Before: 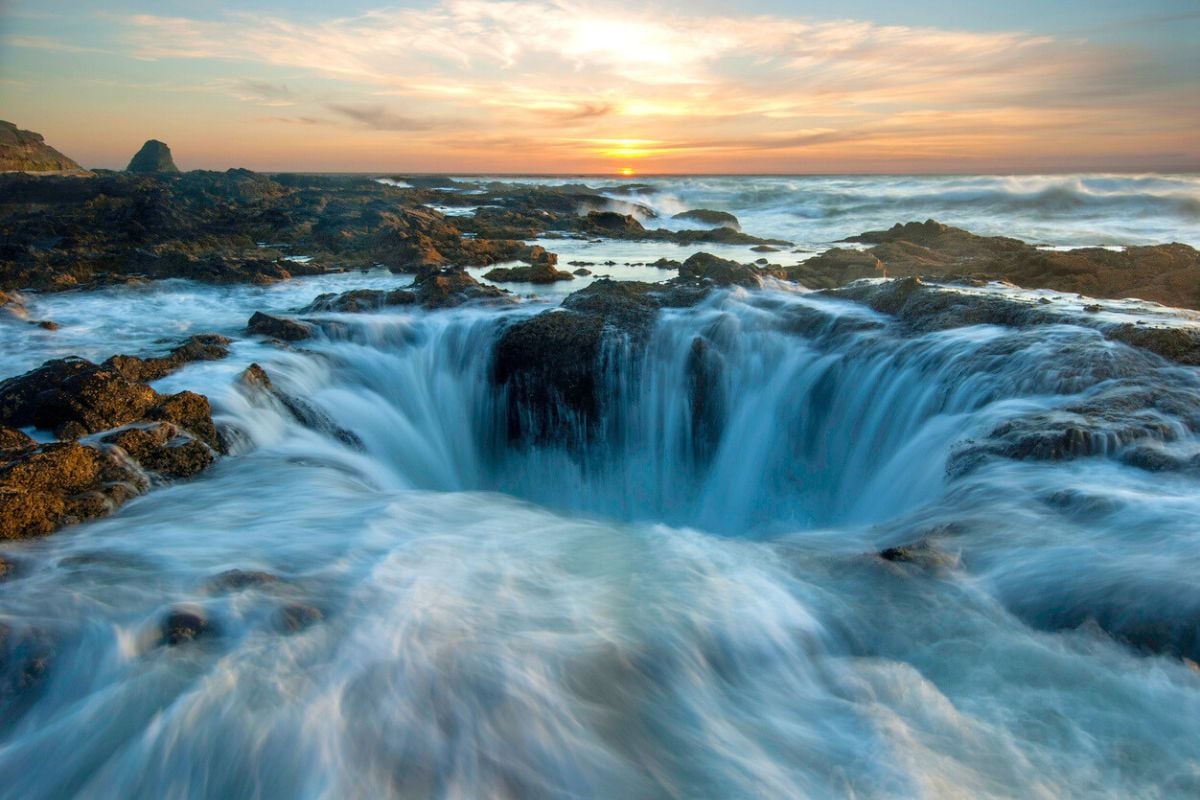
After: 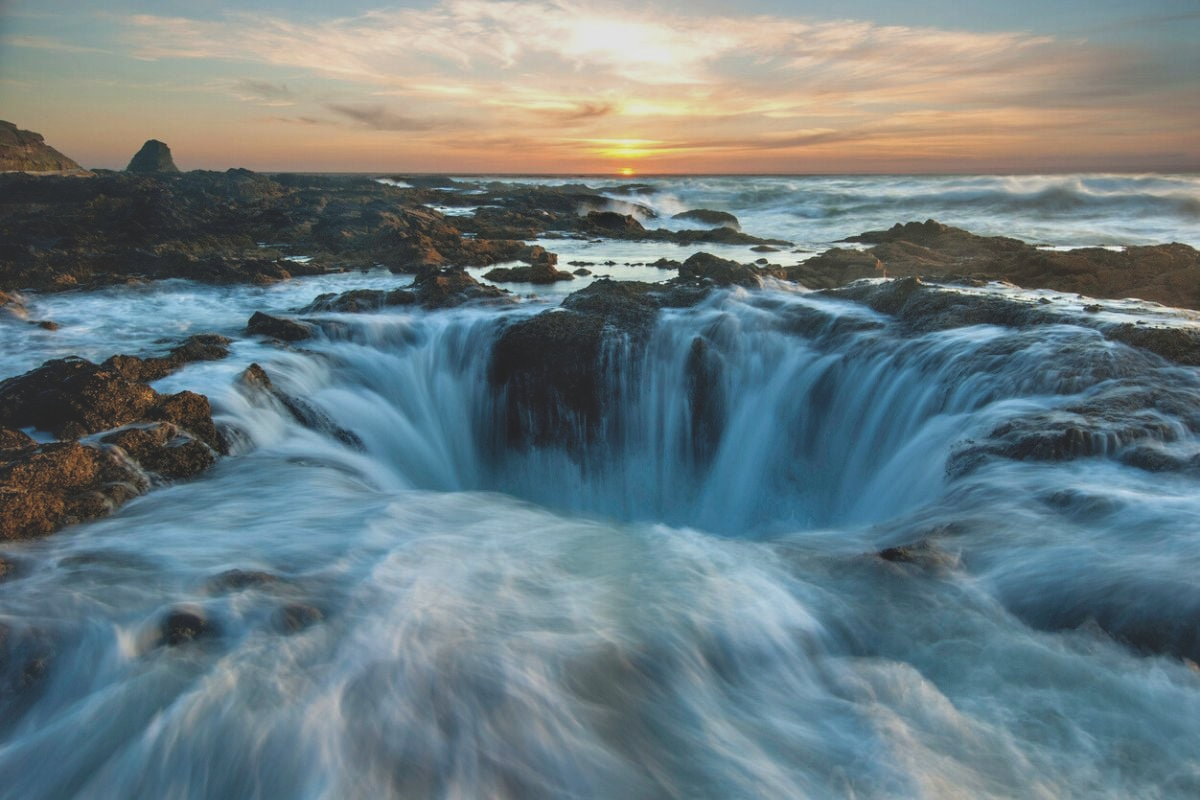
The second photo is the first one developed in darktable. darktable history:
contrast equalizer: y [[0.546, 0.552, 0.554, 0.554, 0.552, 0.546], [0.5 ×6], [0.5 ×6], [0 ×6], [0 ×6]]
exposure: black level correction -0.036, exposure -0.495 EV, compensate highlight preservation false
